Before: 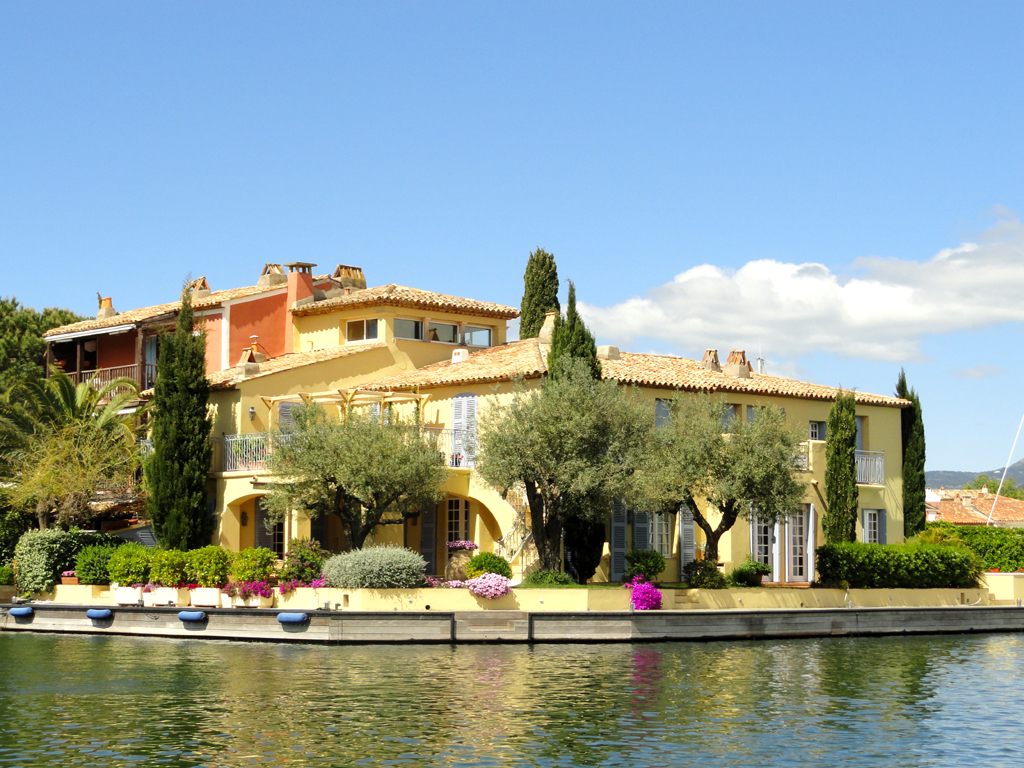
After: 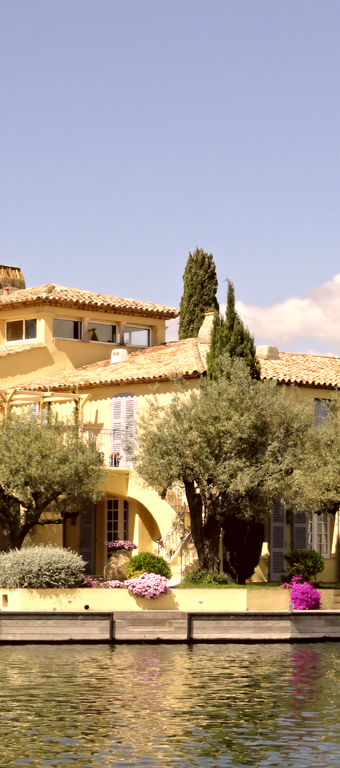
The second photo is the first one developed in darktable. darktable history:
contrast equalizer: y [[0.5, 0.5, 0.544, 0.569, 0.5, 0.5], [0.5 ×6], [0.5 ×6], [0 ×6], [0 ×6]]
crop: left 33.36%, right 33.36%
color correction: highlights a* 10.21, highlights b* 9.79, shadows a* 8.61, shadows b* 7.88, saturation 0.8
